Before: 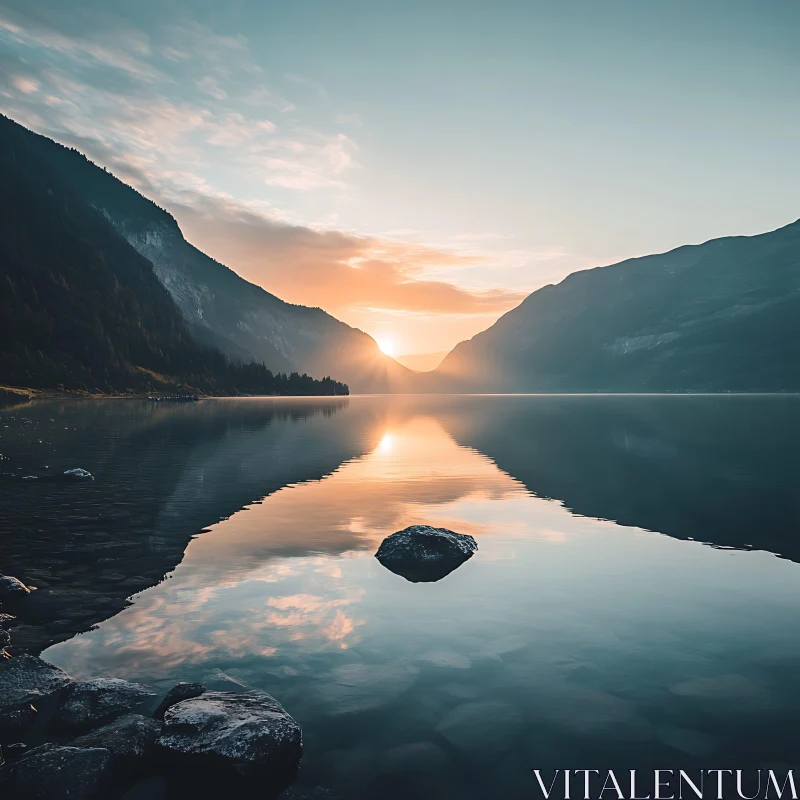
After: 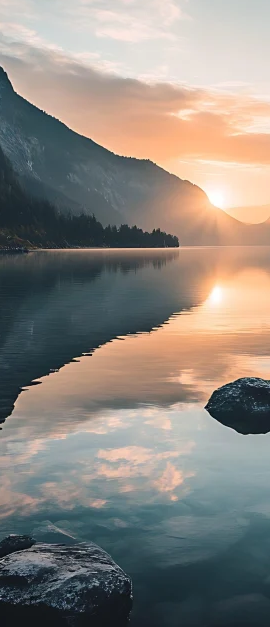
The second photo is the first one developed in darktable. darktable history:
crop and rotate: left 21.471%, top 18.611%, right 44.674%, bottom 2.981%
